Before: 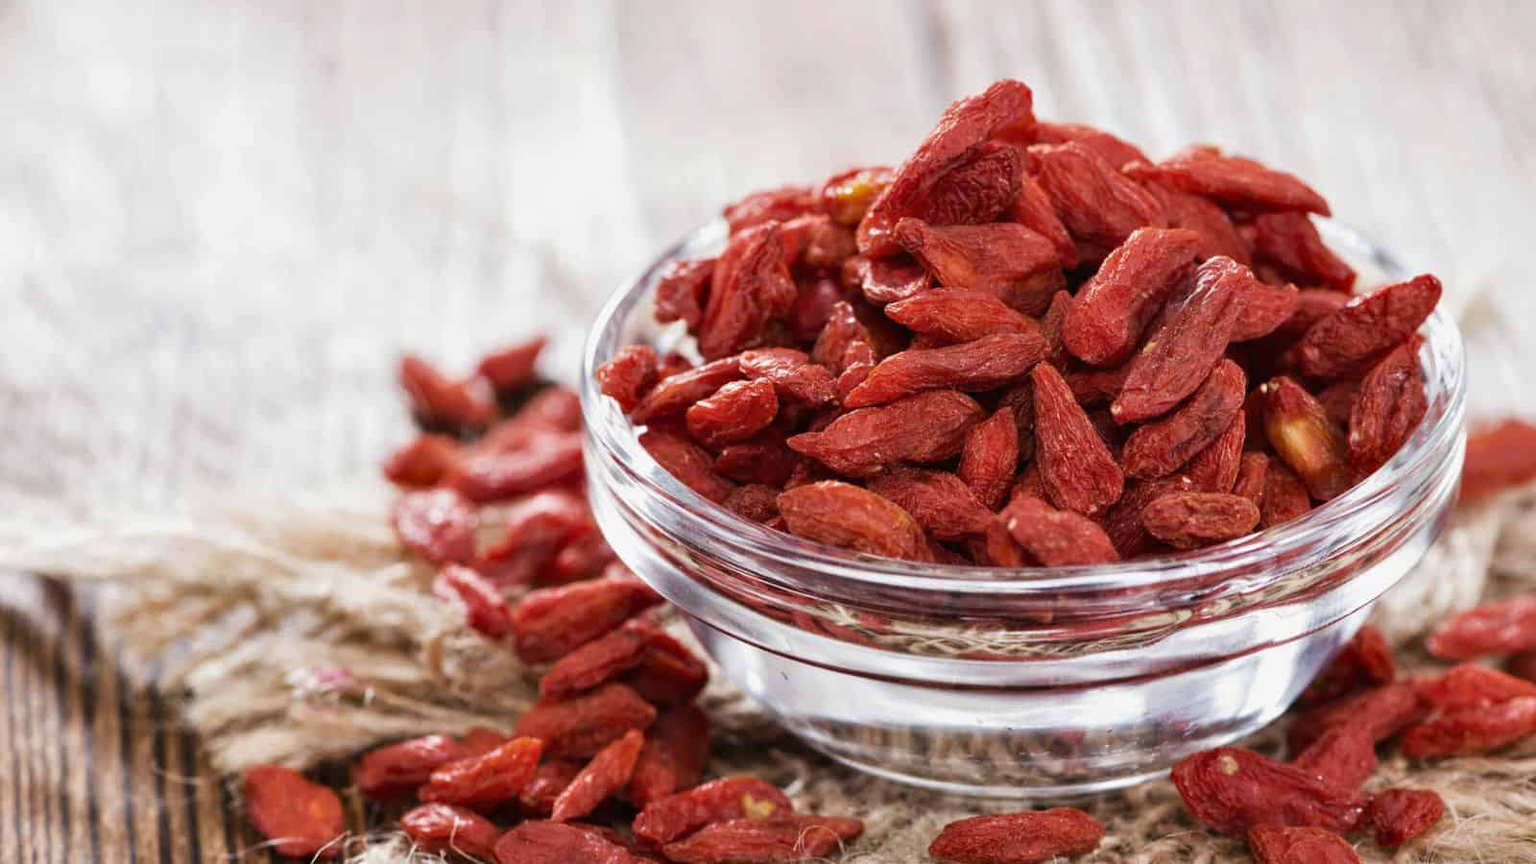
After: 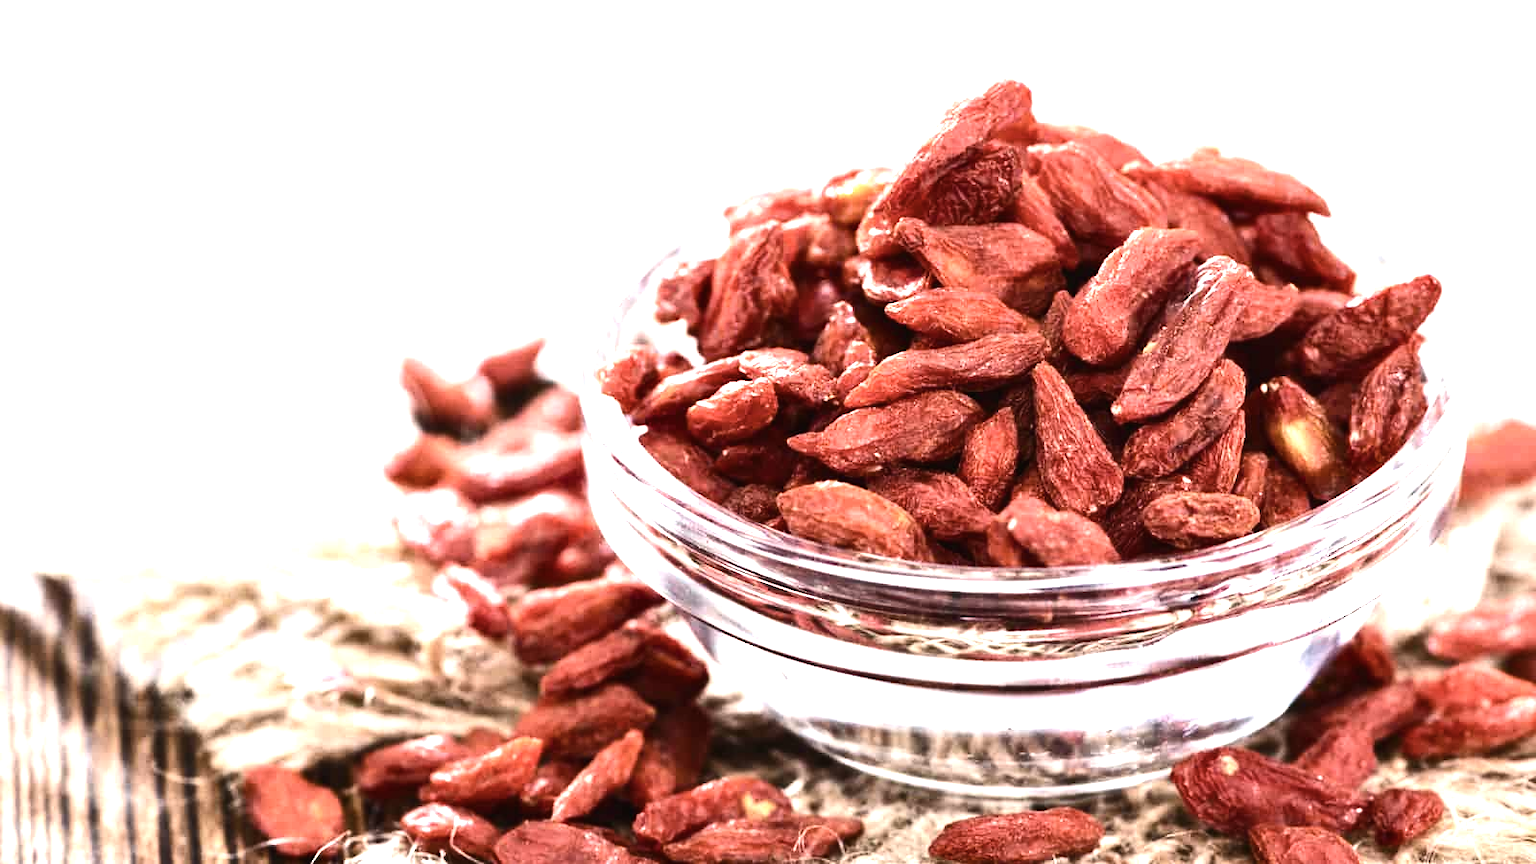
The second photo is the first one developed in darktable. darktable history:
exposure: black level correction 0, exposure 0.7 EV, compensate exposure bias true, compensate highlight preservation false
tone equalizer: -8 EV -0.75 EV, -7 EV -0.7 EV, -6 EV -0.6 EV, -5 EV -0.4 EV, -3 EV 0.4 EV, -2 EV 0.6 EV, -1 EV 0.7 EV, +0 EV 0.75 EV, edges refinement/feathering 500, mask exposure compensation -1.57 EV, preserve details no
contrast brightness saturation: contrast 0.11, saturation -0.17
color balance rgb: shadows lift › chroma 1%, shadows lift › hue 28.8°, power › hue 60°, highlights gain › chroma 1%, highlights gain › hue 60°, global offset › luminance 0.25%, perceptual saturation grading › highlights -20%, perceptual saturation grading › shadows 20%, perceptual brilliance grading › highlights 5%, perceptual brilliance grading › shadows -10%, global vibrance 19.67%
